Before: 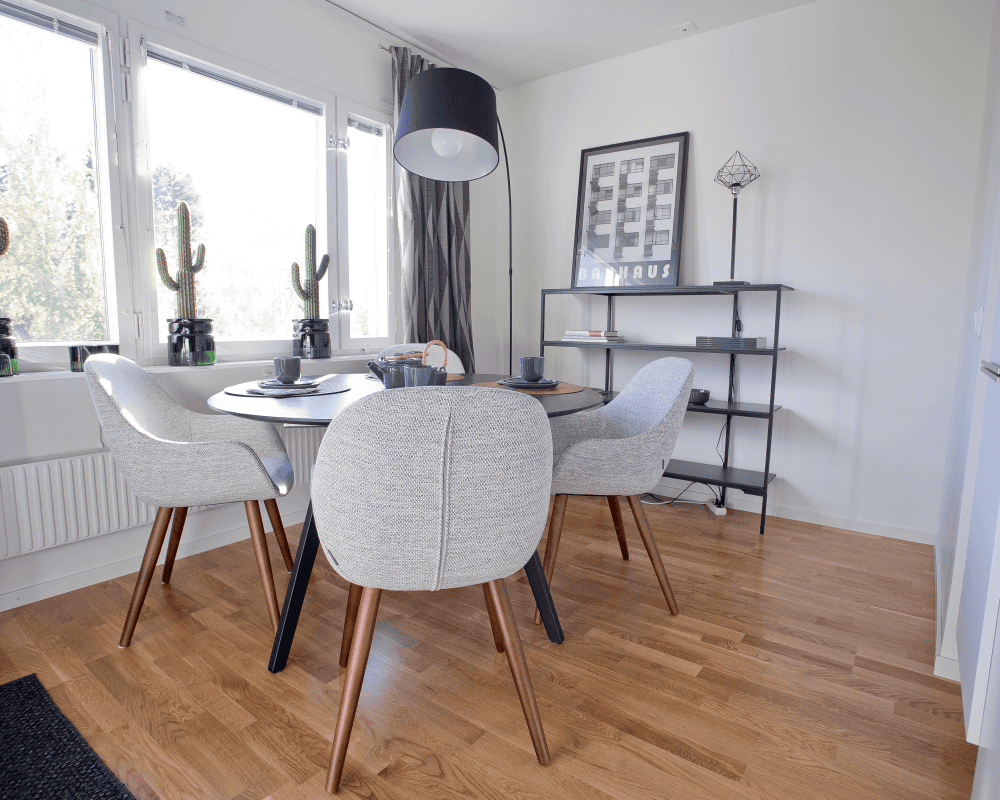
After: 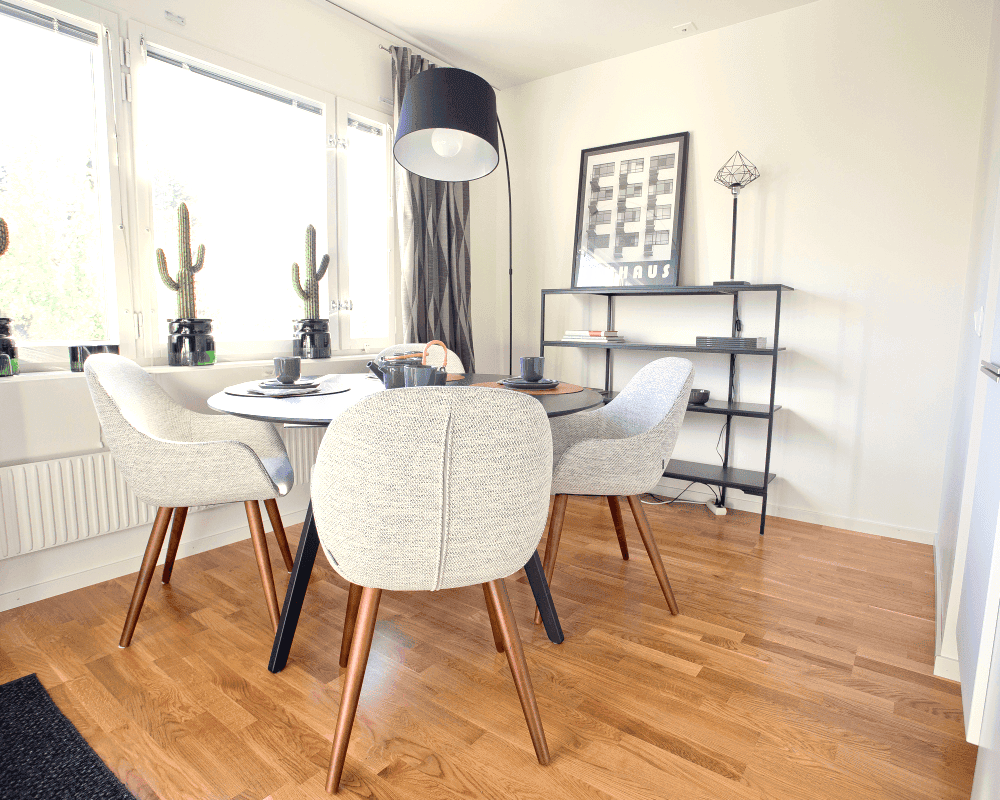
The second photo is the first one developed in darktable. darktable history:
white balance: red 1.029, blue 0.92
color balance: output saturation 110%
tone equalizer: on, module defaults
exposure: black level correction 0, exposure 0.7 EV, compensate exposure bias true, compensate highlight preservation false
